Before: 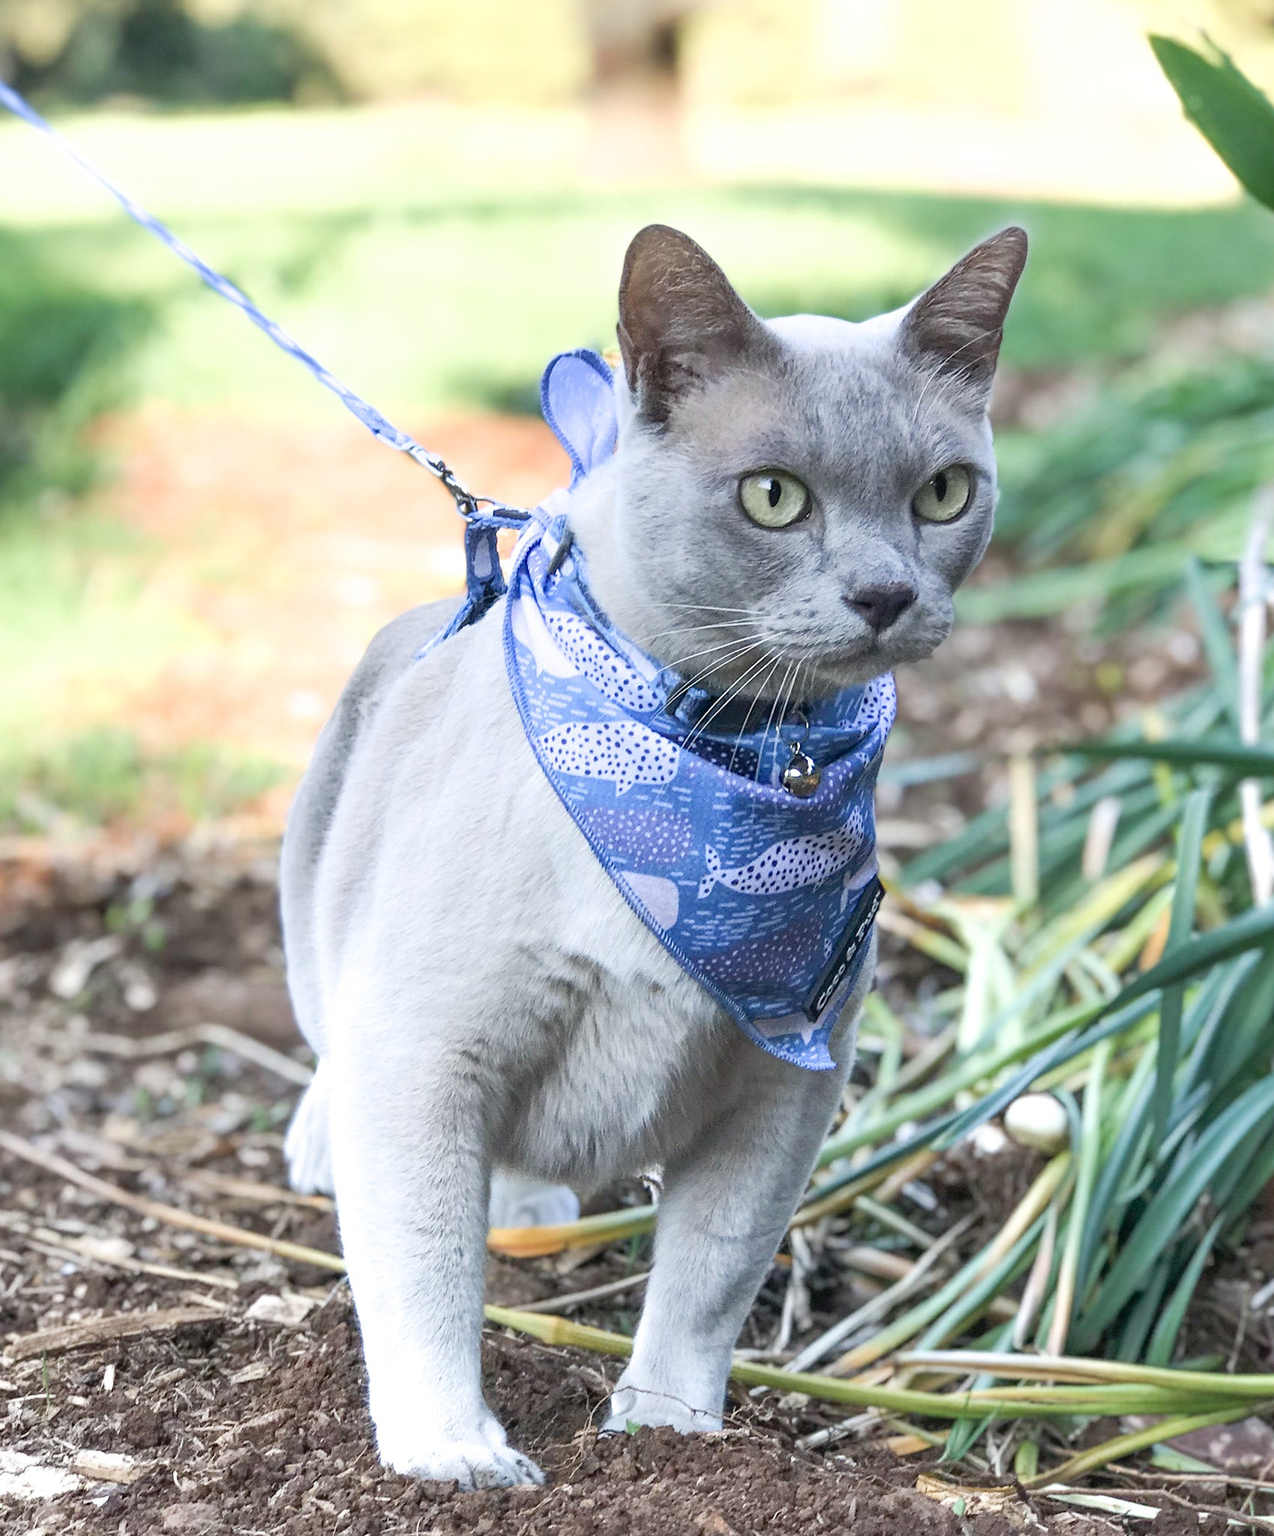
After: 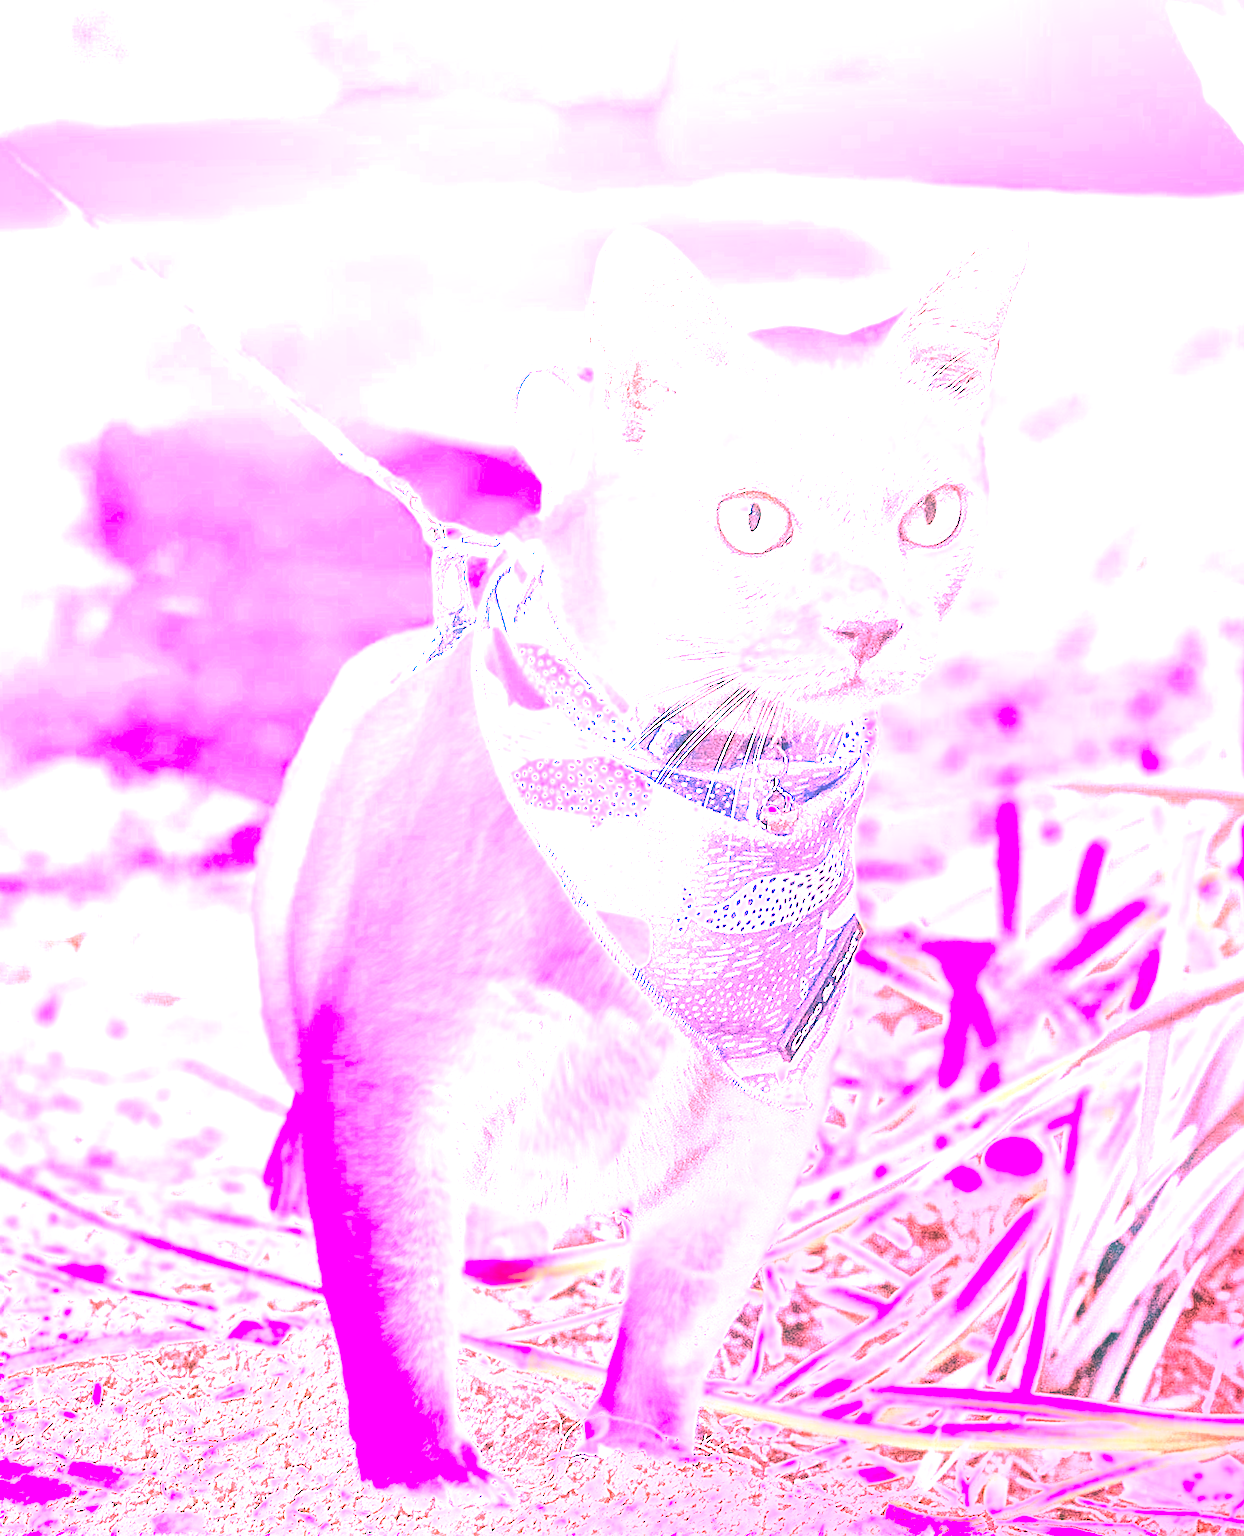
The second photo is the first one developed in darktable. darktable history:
rotate and perspective: rotation 0.074°, lens shift (vertical) 0.096, lens shift (horizontal) -0.041, crop left 0.043, crop right 0.952, crop top 0.024, crop bottom 0.979
white balance: red 4.26, blue 1.802
exposure: black level correction 0, exposure 1.2 EV, compensate exposure bias true, compensate highlight preservation false
local contrast: highlights 61%, detail 143%, midtone range 0.428
sharpen: on, module defaults
